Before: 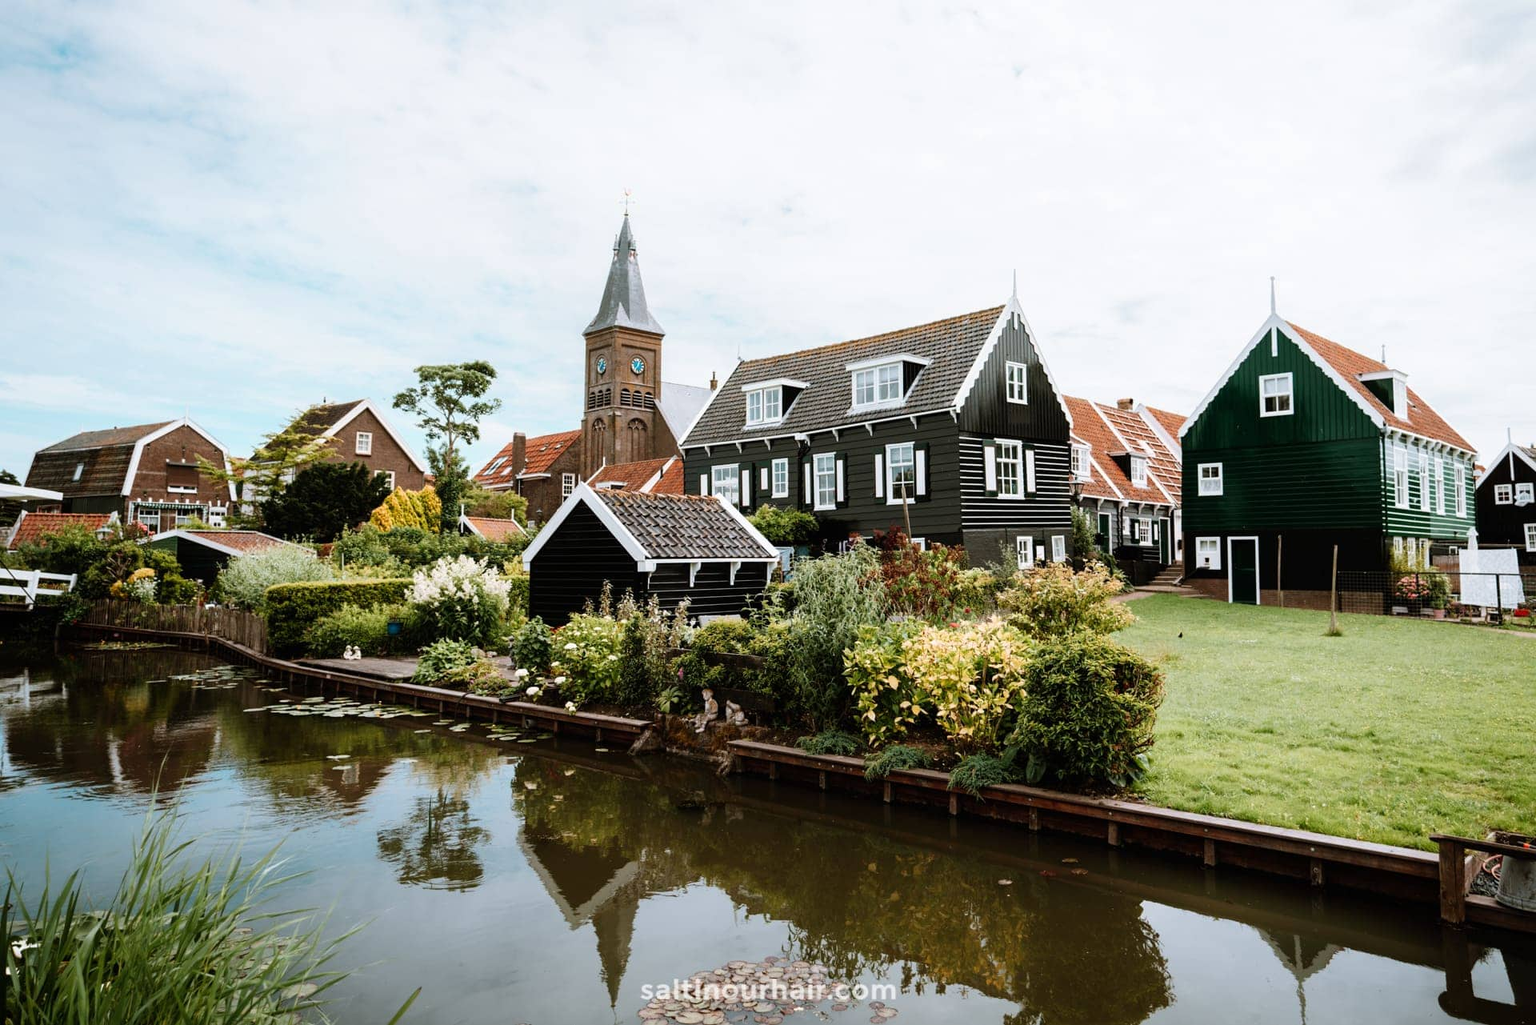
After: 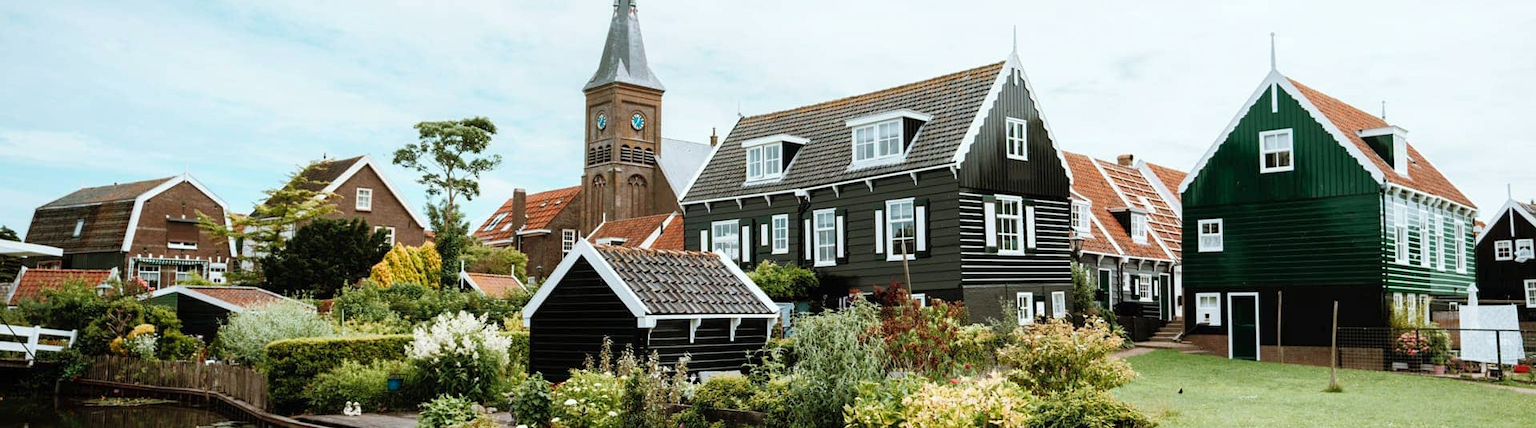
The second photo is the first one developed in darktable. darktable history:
crop and rotate: top 23.84%, bottom 34.294%
shadows and highlights: shadows 43.06, highlights 6.94
color calibration: illuminant Planckian (black body), x 0.351, y 0.352, temperature 4794.27 K
